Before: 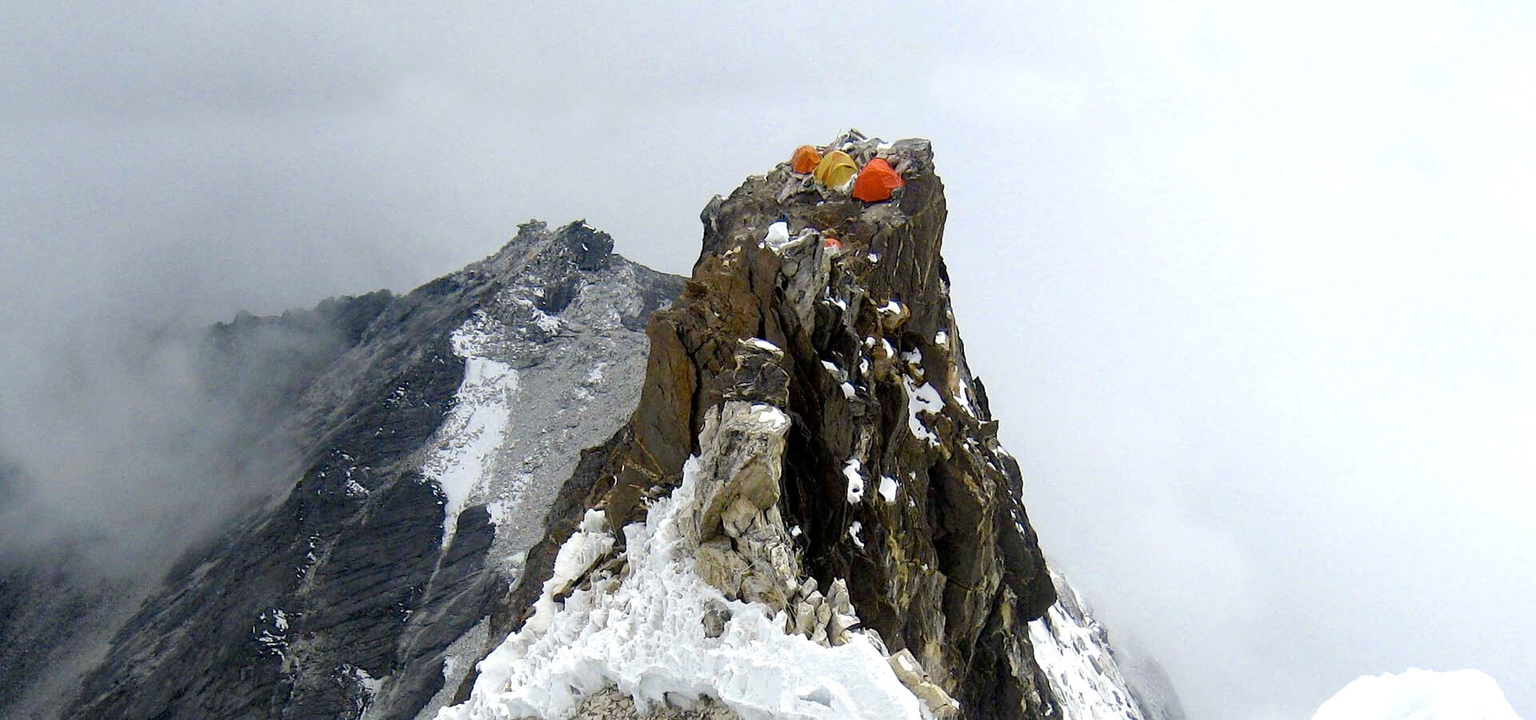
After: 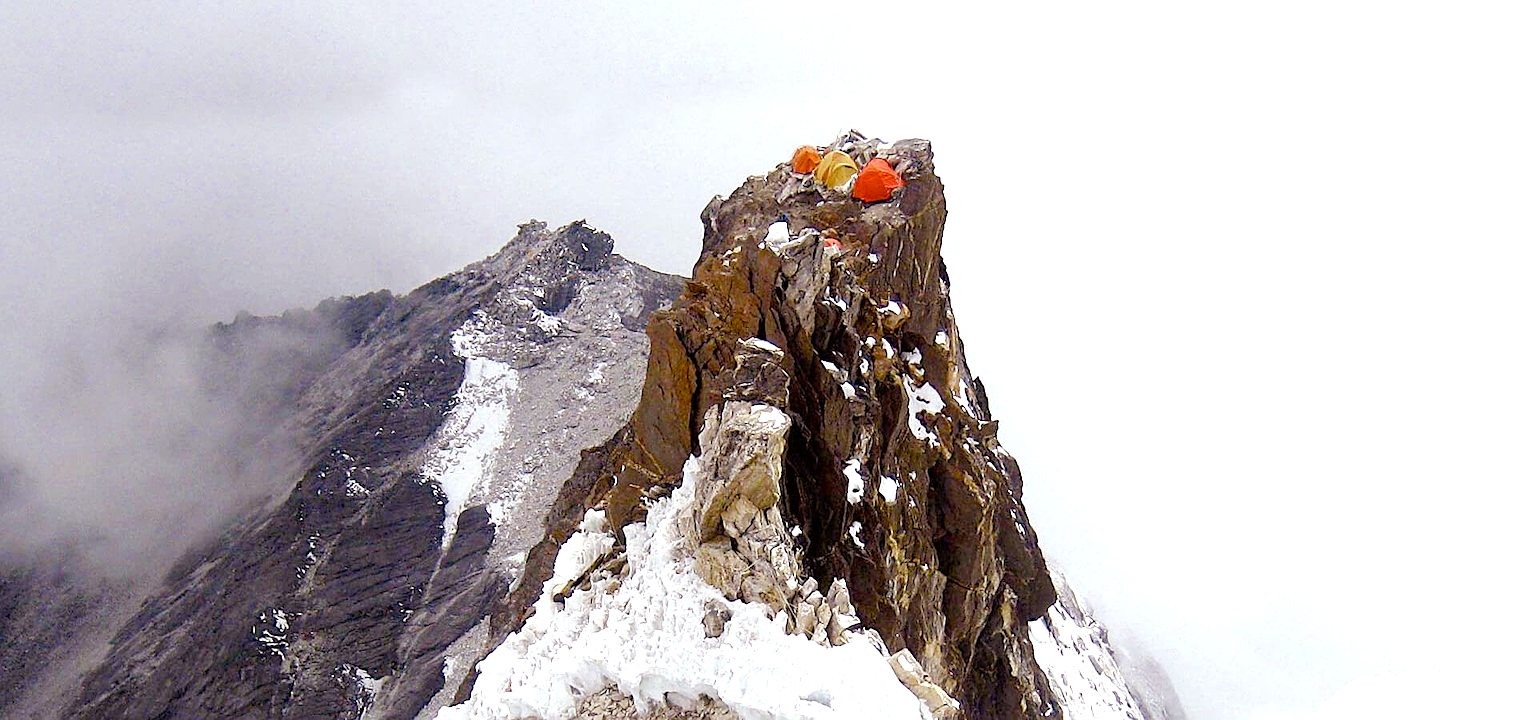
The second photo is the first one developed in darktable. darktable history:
color balance rgb: perceptual saturation grading › global saturation 20%, perceptual saturation grading › highlights -50%, perceptual saturation grading › shadows 30%, perceptual brilliance grading › global brilliance 10%, perceptual brilliance grading › shadows 15%
rgb levels: mode RGB, independent channels, levels [[0, 0.474, 1], [0, 0.5, 1], [0, 0.5, 1]]
sharpen: on, module defaults
